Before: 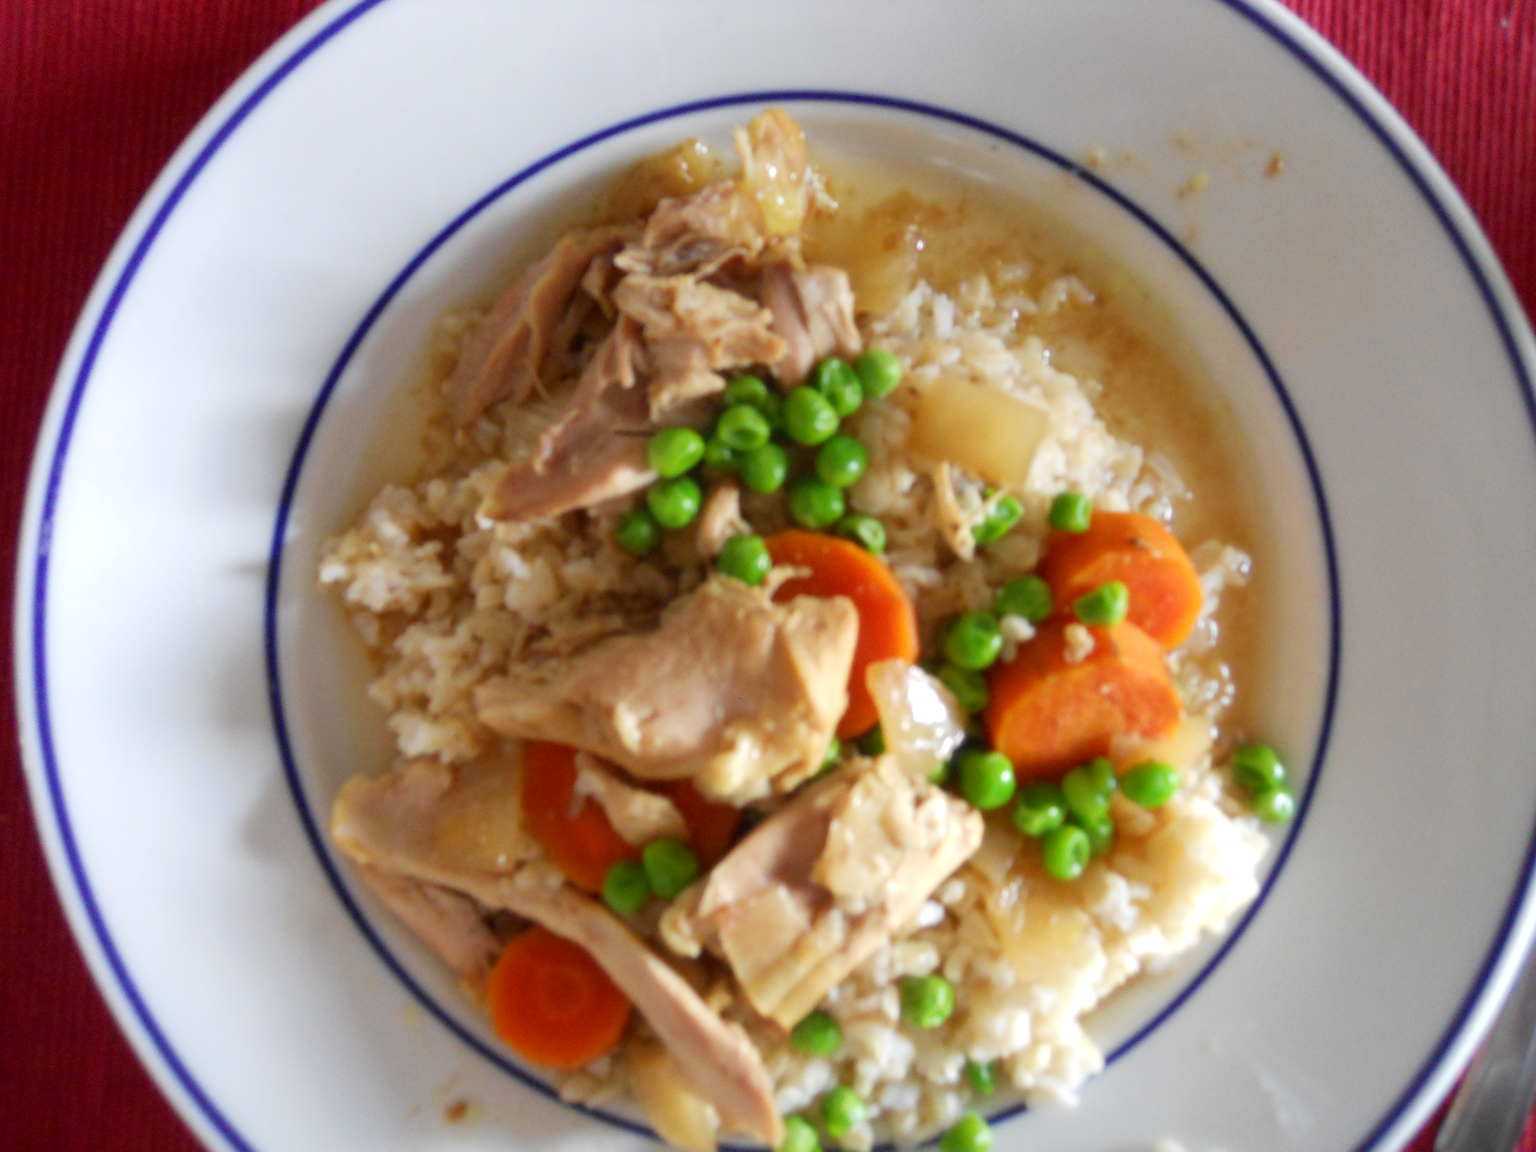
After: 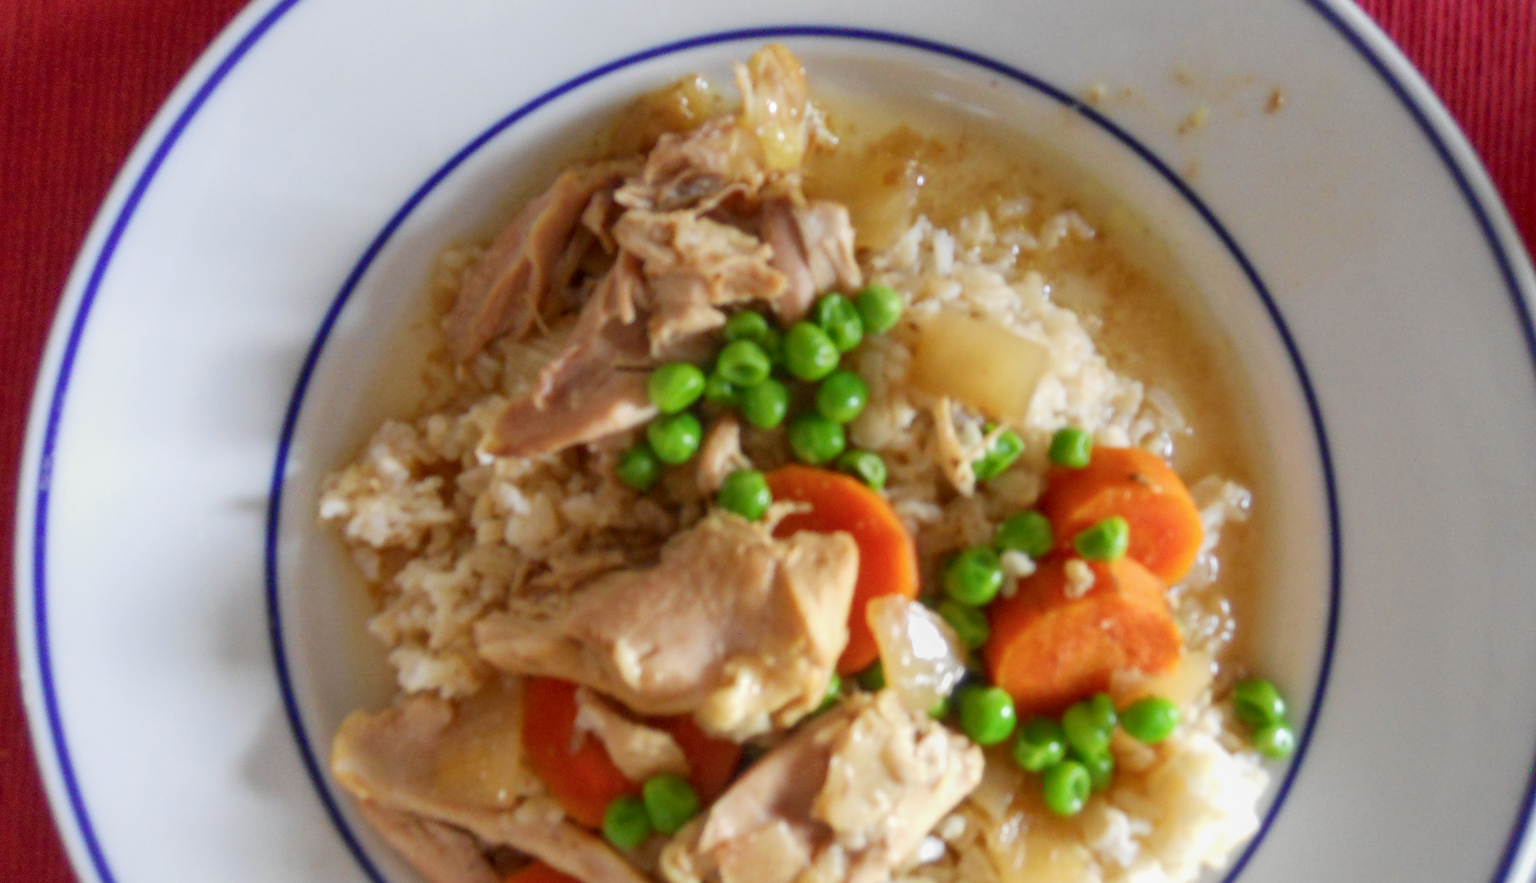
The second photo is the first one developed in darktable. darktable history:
crop: top 5.667%, bottom 17.637%
shadows and highlights: shadows 43.06, highlights 6.94
local contrast: on, module defaults
tone equalizer: on, module defaults
color balance rgb: contrast -10%
